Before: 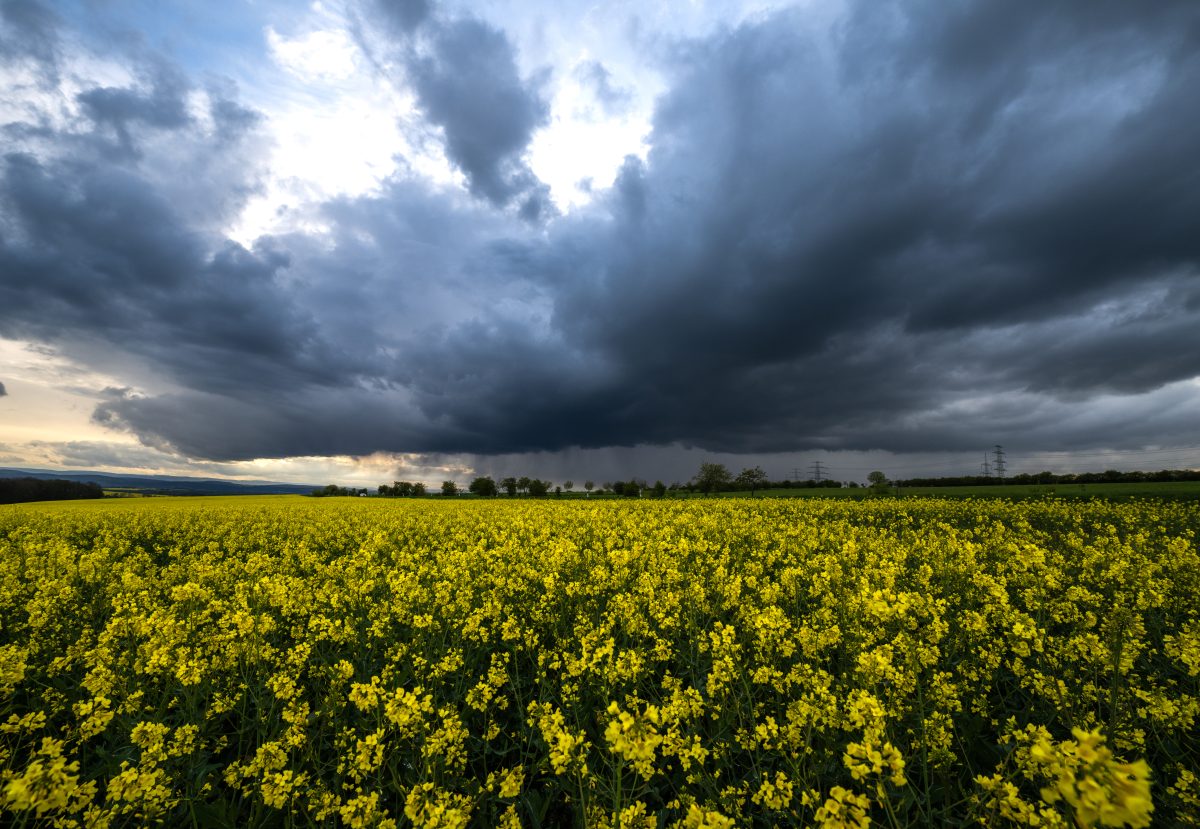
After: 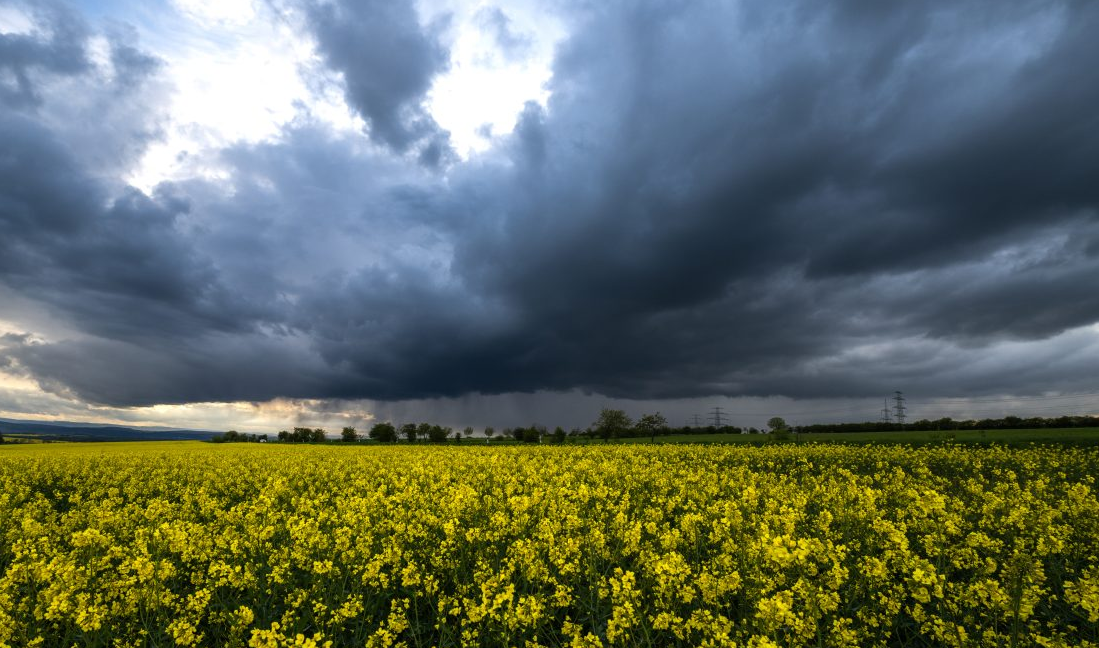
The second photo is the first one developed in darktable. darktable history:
crop: left 8.372%, top 6.534%, bottom 15.295%
